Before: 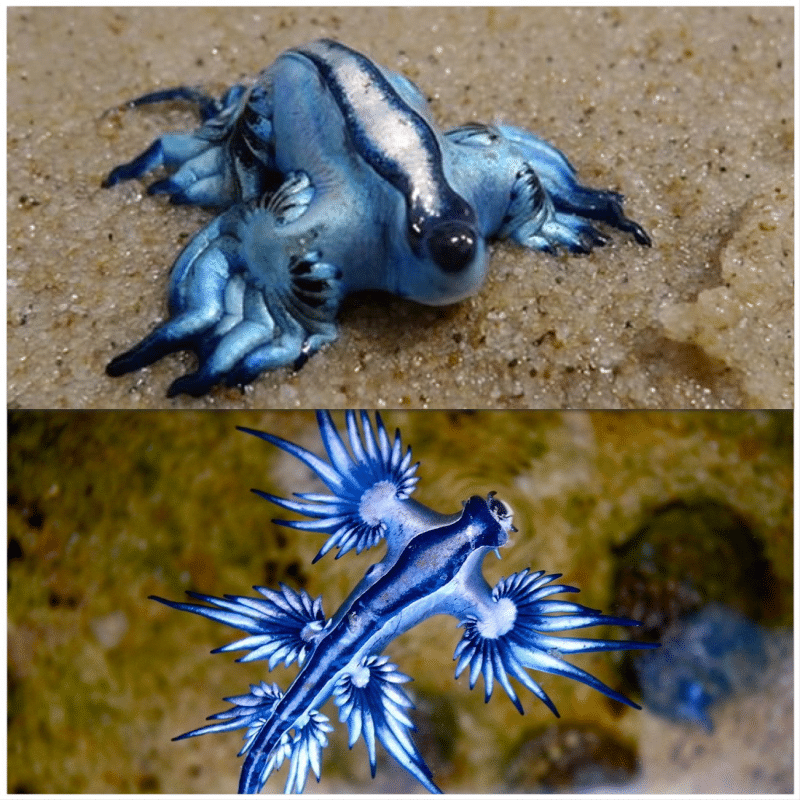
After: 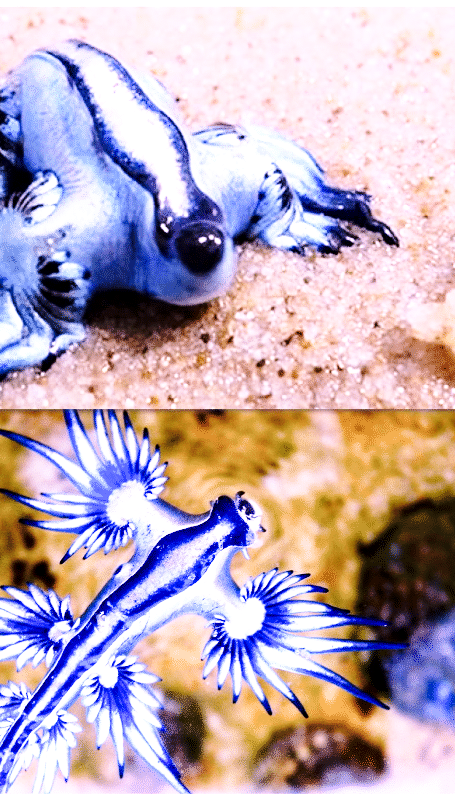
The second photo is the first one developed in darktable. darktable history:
shadows and highlights: shadows -69.06, highlights 35.09, soften with gaussian
tone equalizer: -8 EV -1.08 EV, -7 EV -1.01 EV, -6 EV -0.843 EV, -5 EV -0.595 EV, -3 EV 0.588 EV, -2 EV 0.838 EV, -1 EV 0.988 EV, +0 EV 1.05 EV, luminance estimator HSV value / RGB max
contrast equalizer: octaves 7, y [[0.526, 0.53, 0.532, 0.532, 0.53, 0.525], [0.5 ×6], [0.5 ×6], [0 ×6], [0 ×6]]
color calibration: output R [1.107, -0.012, -0.003, 0], output B [0, 0, 1.308, 0], illuminant Planckian (black body), x 0.368, y 0.361, temperature 4276.8 K, gamut compression 1.71
crop: left 31.574%, top 0.002%, right 11.463%
base curve: curves: ch0 [(0, 0) (0.028, 0.03) (0.121, 0.232) (0.46, 0.748) (0.859, 0.968) (1, 1)], exposure shift 0.585, preserve colors none
exposure: black level correction 0, exposure 0.199 EV, compensate highlight preservation false
